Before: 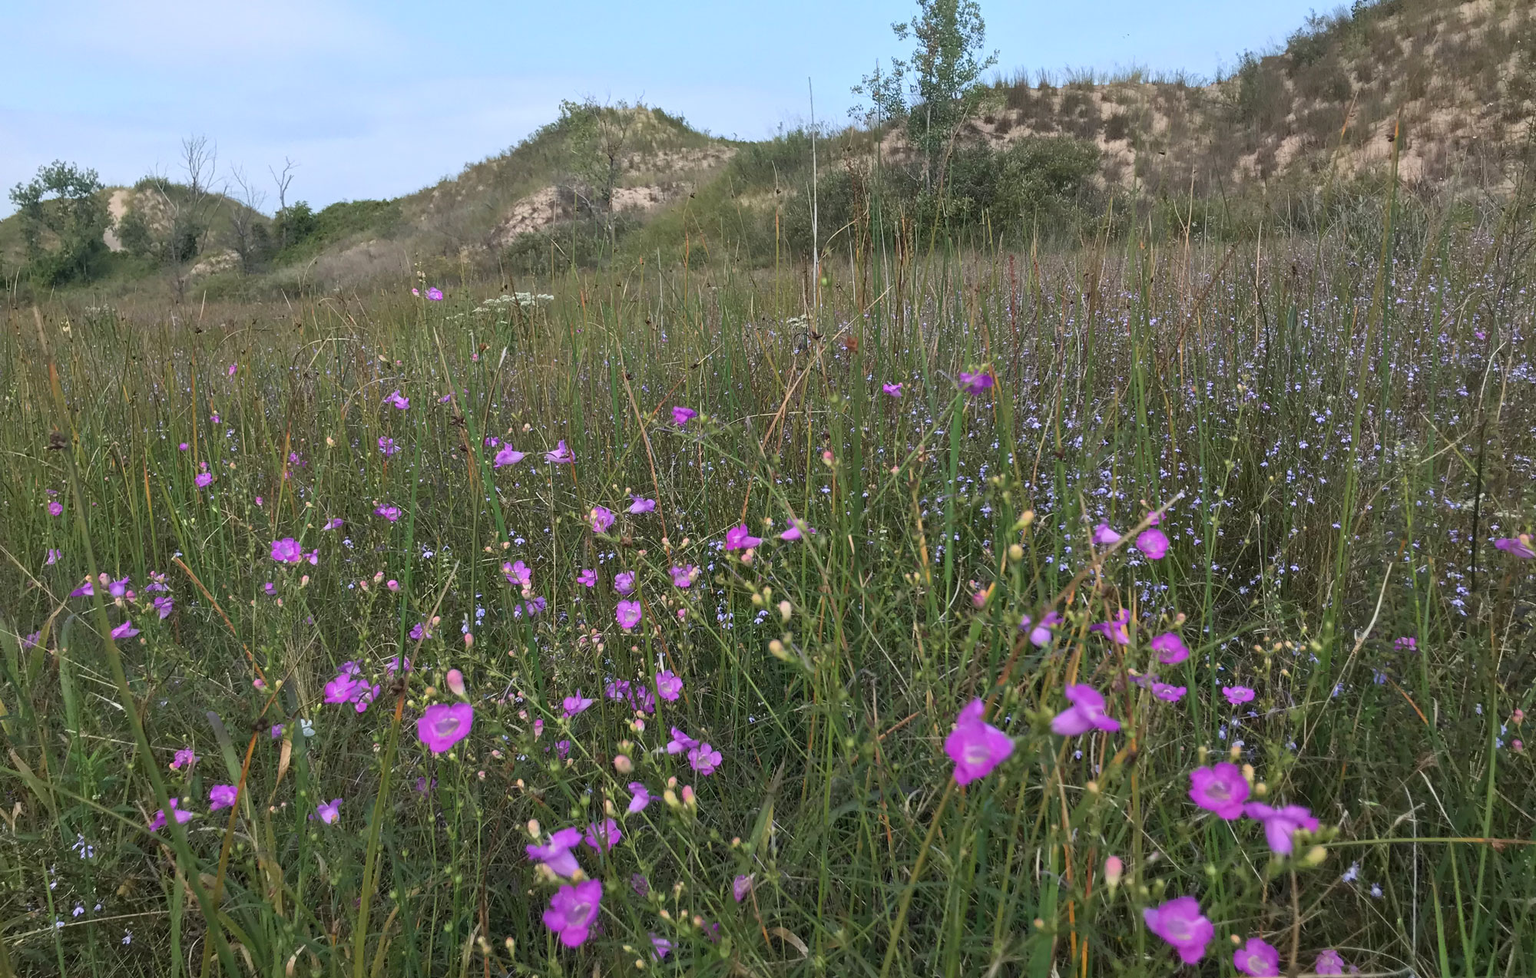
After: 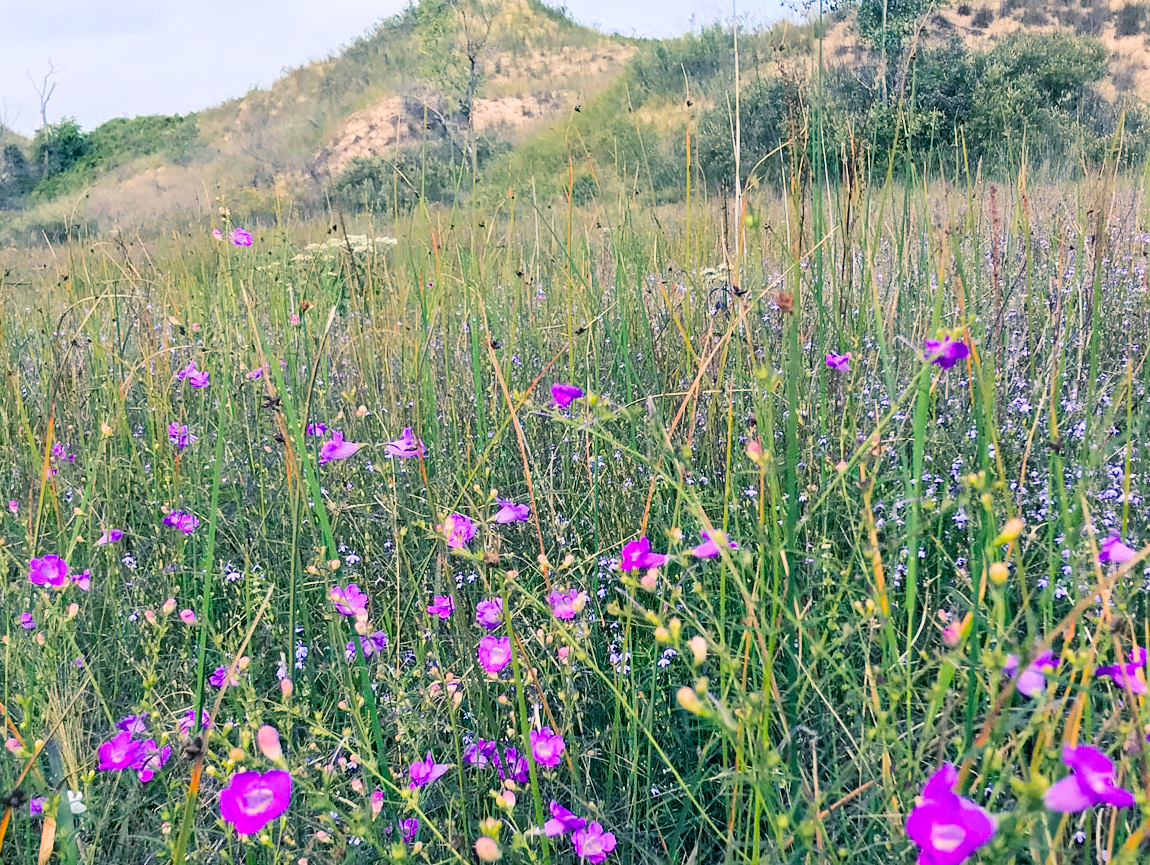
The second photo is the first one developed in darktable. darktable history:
filmic rgb: black relative exposure -7.65 EV, white relative exposure 4.56 EV, hardness 3.61
color balance rgb: shadows lift › luminance -41.03%, shadows lift › chroma 13.814%, shadows lift › hue 258.53°, power › luminance -3.822%, power › hue 140.95°, highlights gain › chroma 3.03%, highlights gain › hue 60.07°, perceptual saturation grading › global saturation 30.341%, perceptual brilliance grading › global brilliance 34.696%, perceptual brilliance grading › highlights 50.403%, perceptual brilliance grading › mid-tones 58.998%, perceptual brilliance grading › shadows 34.593%, global vibrance -1.246%, saturation formula JzAzBz (2021)
crop: left 16.209%, top 11.467%, right 26.273%, bottom 20.608%
exposure: black level correction 0.002, exposure 0.298 EV, compensate highlight preservation false
